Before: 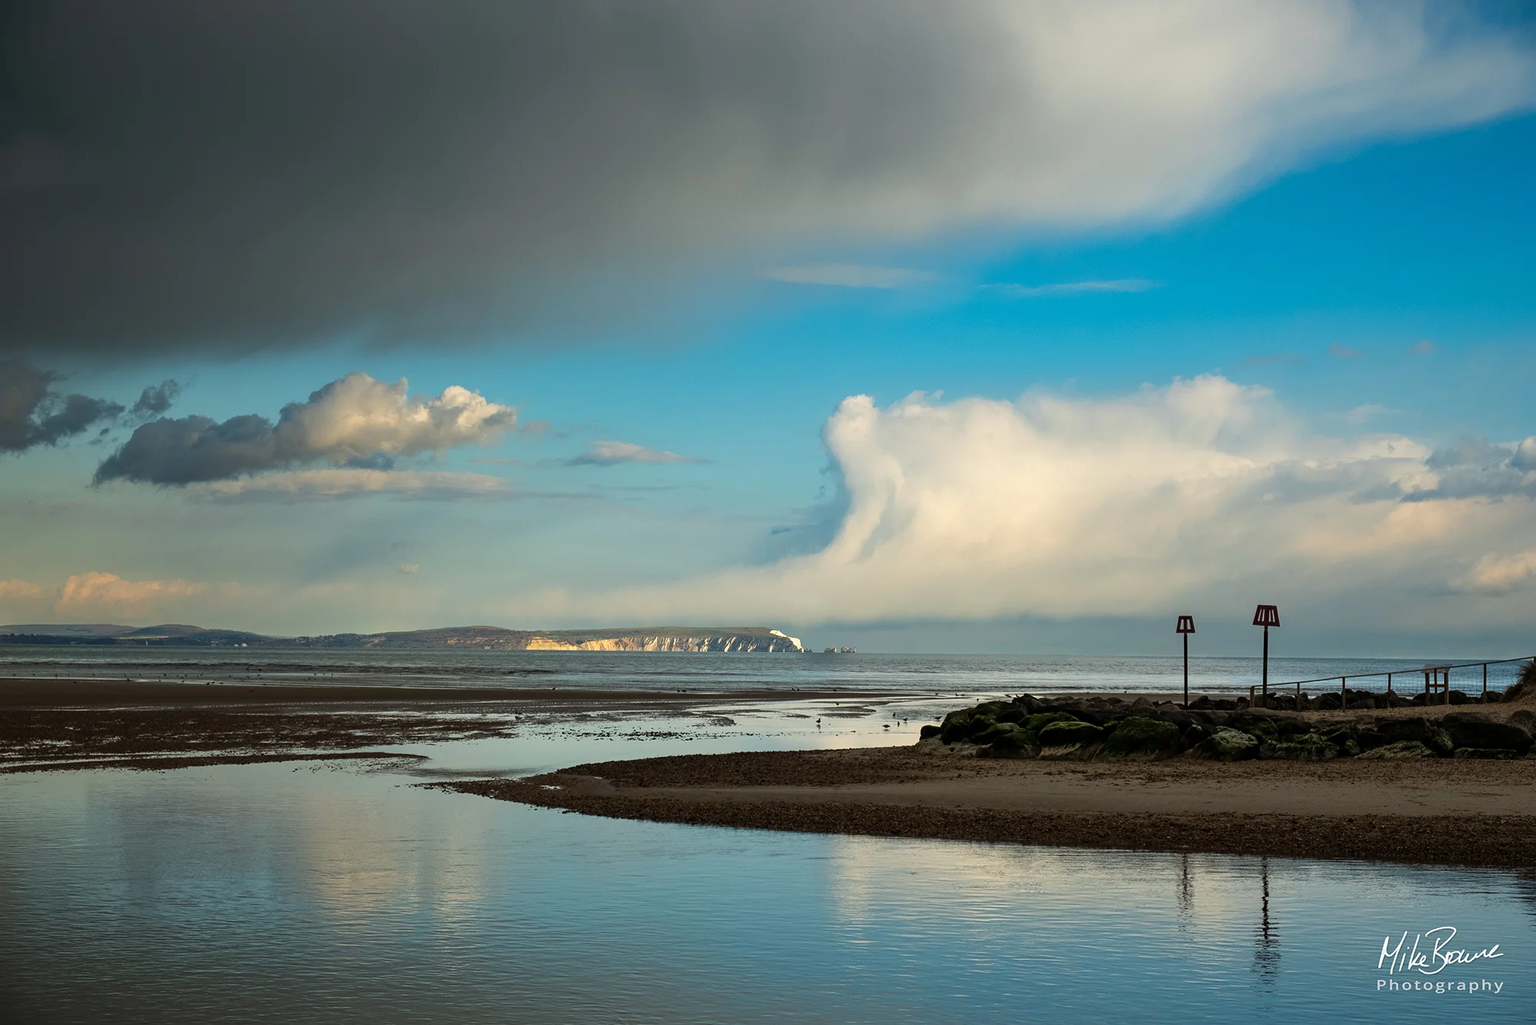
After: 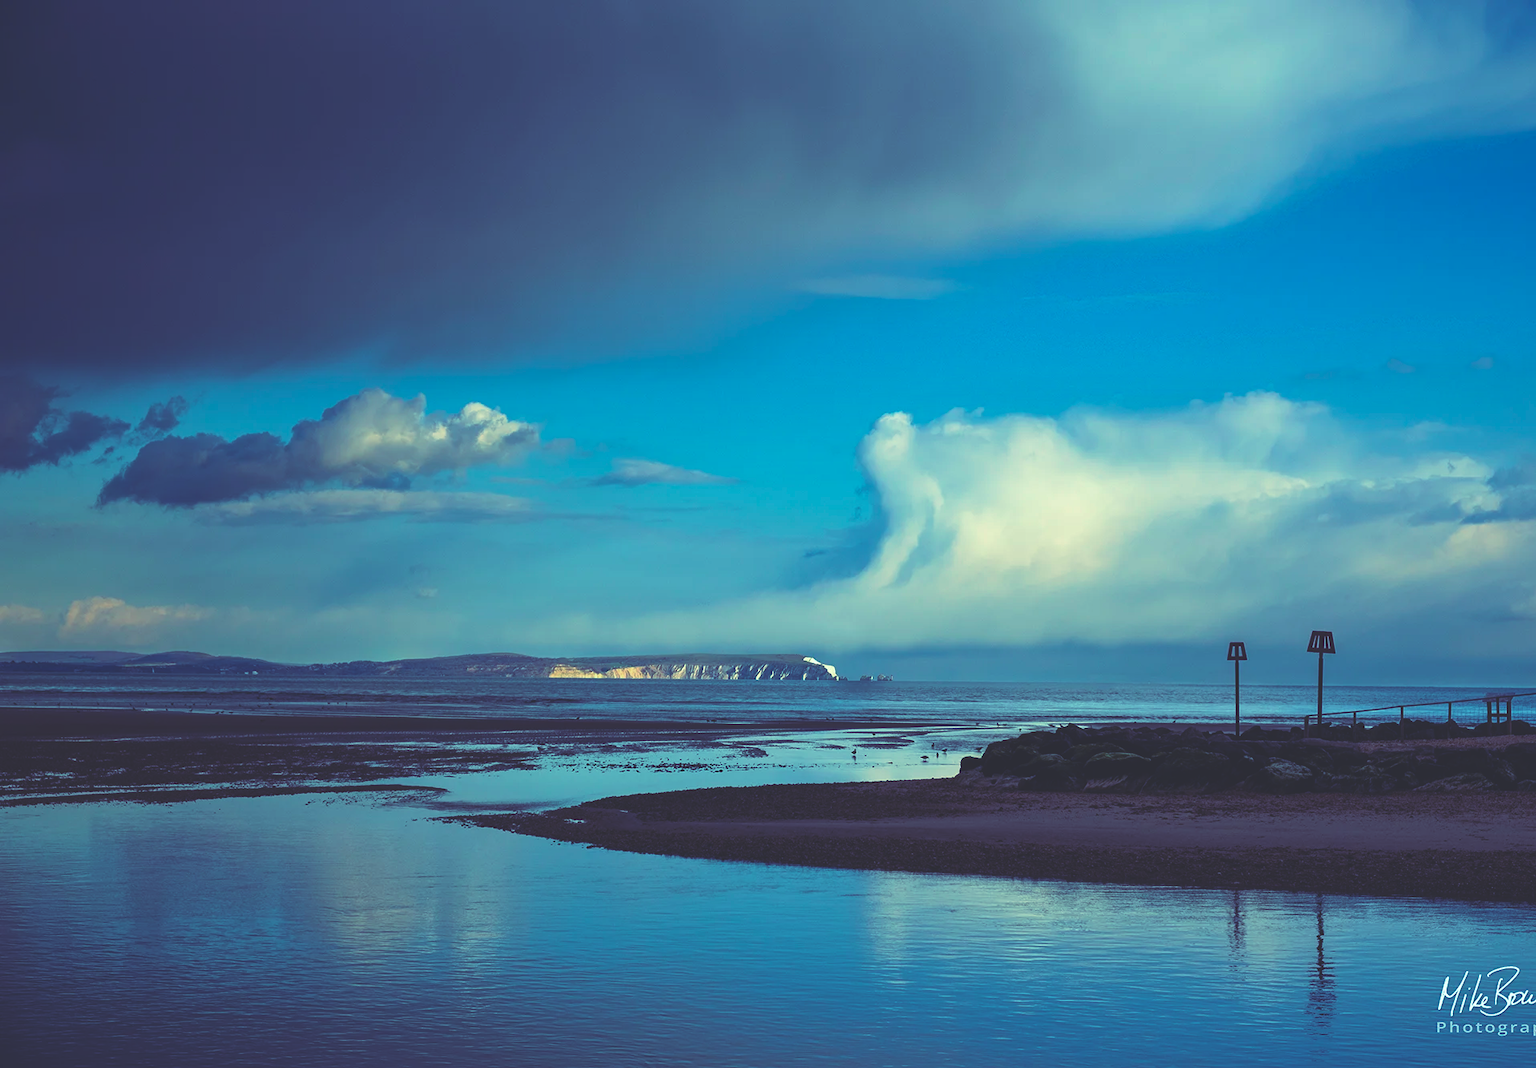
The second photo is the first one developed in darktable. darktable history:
crop: right 4.126%, bottom 0.031%
rgb curve: curves: ch0 [(0, 0.186) (0.314, 0.284) (0.576, 0.466) (0.805, 0.691) (0.936, 0.886)]; ch1 [(0, 0.186) (0.314, 0.284) (0.581, 0.534) (0.771, 0.746) (0.936, 0.958)]; ch2 [(0, 0.216) (0.275, 0.39) (1, 1)], mode RGB, independent channels, compensate middle gray true, preserve colors none
velvia: on, module defaults
